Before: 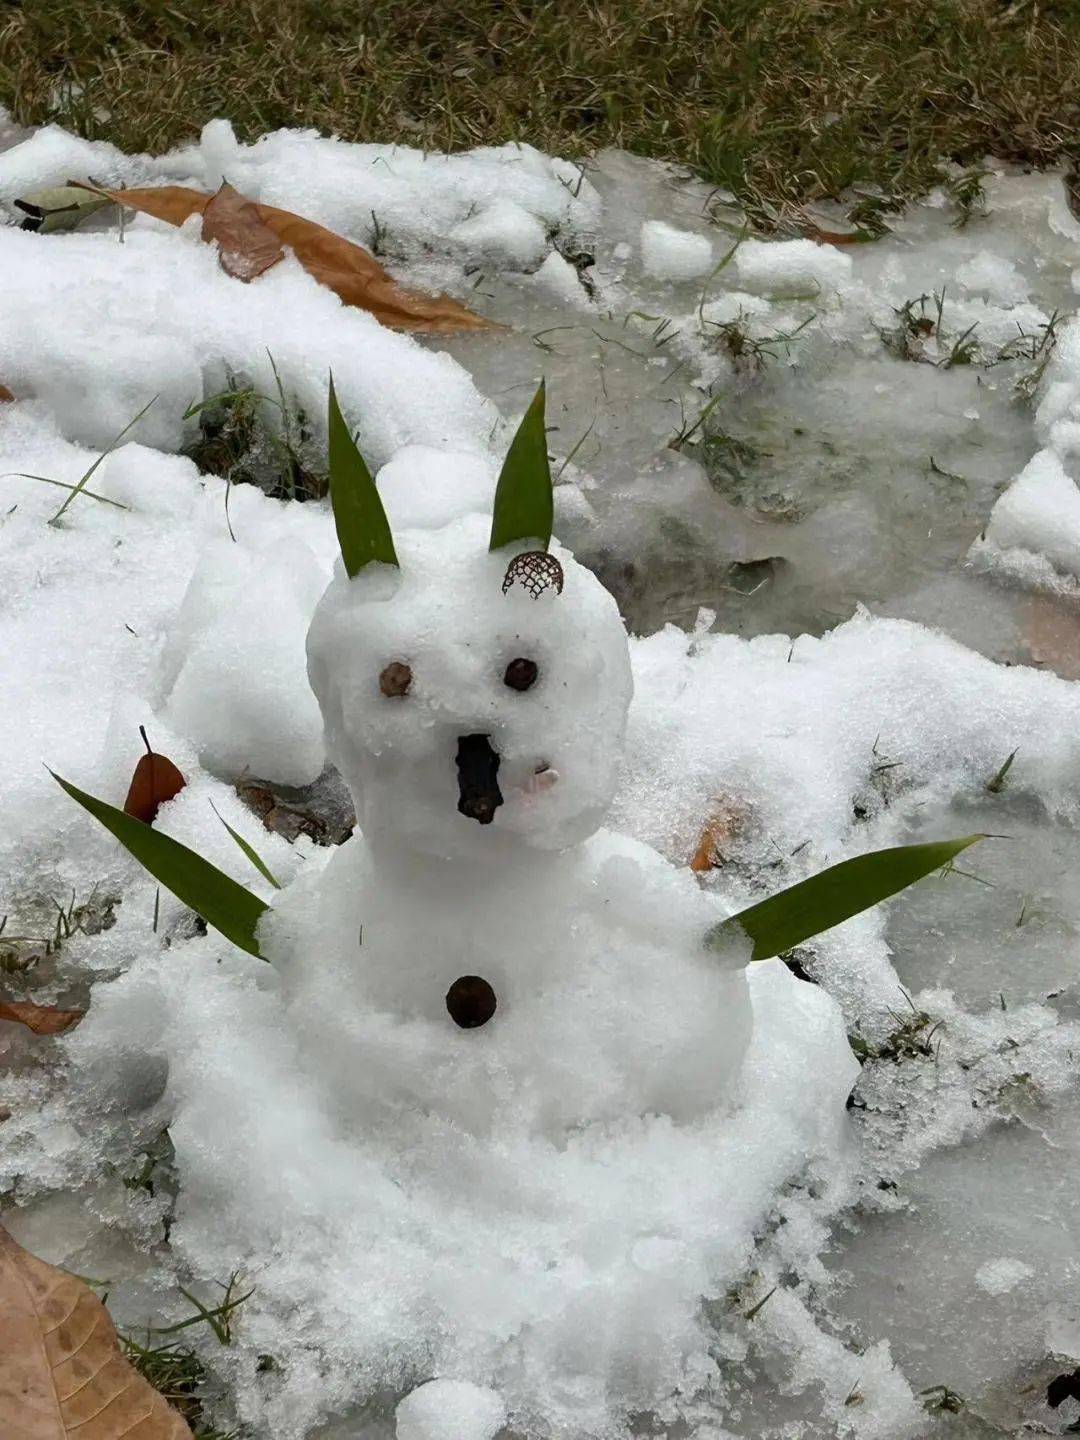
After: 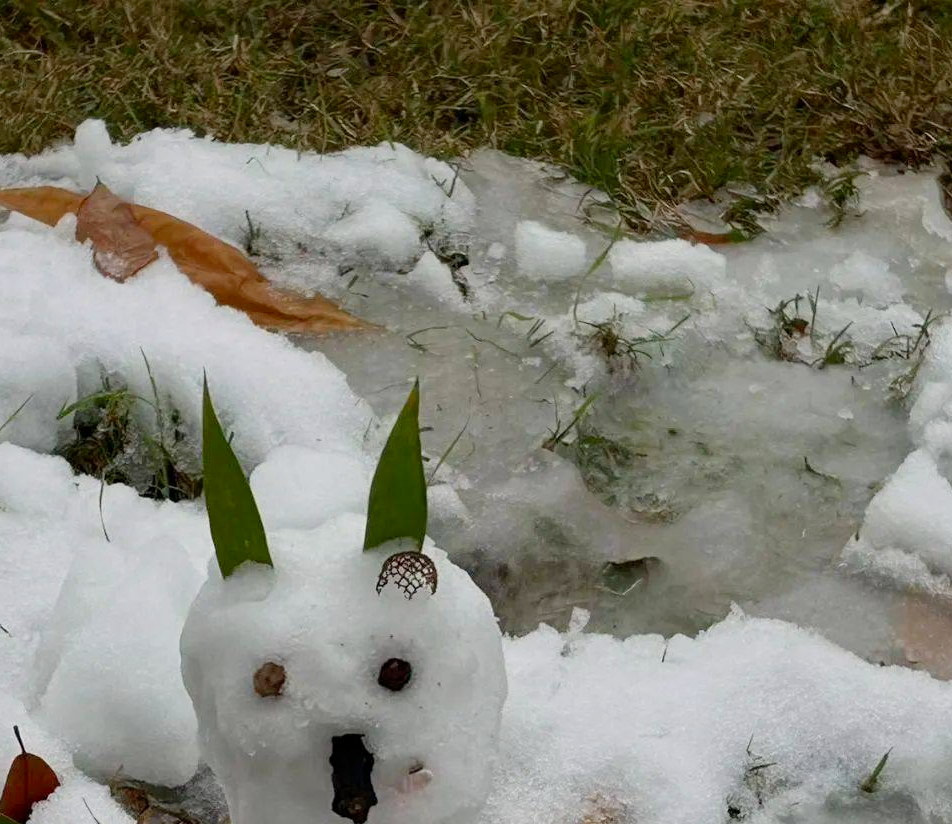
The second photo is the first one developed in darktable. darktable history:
crop and rotate: left 11.812%, bottom 42.776%
exposure: exposure 0 EV, compensate highlight preservation false
filmic rgb: black relative exposure -16 EV, threshold -0.33 EV, transition 3.19 EV, structure ↔ texture 100%, target black luminance 0%, hardness 7.57, latitude 72.96%, contrast 0.908, highlights saturation mix 10%, shadows ↔ highlights balance -0.38%, add noise in highlights 0, preserve chrominance no, color science v4 (2020), iterations of high-quality reconstruction 10, enable highlight reconstruction true
